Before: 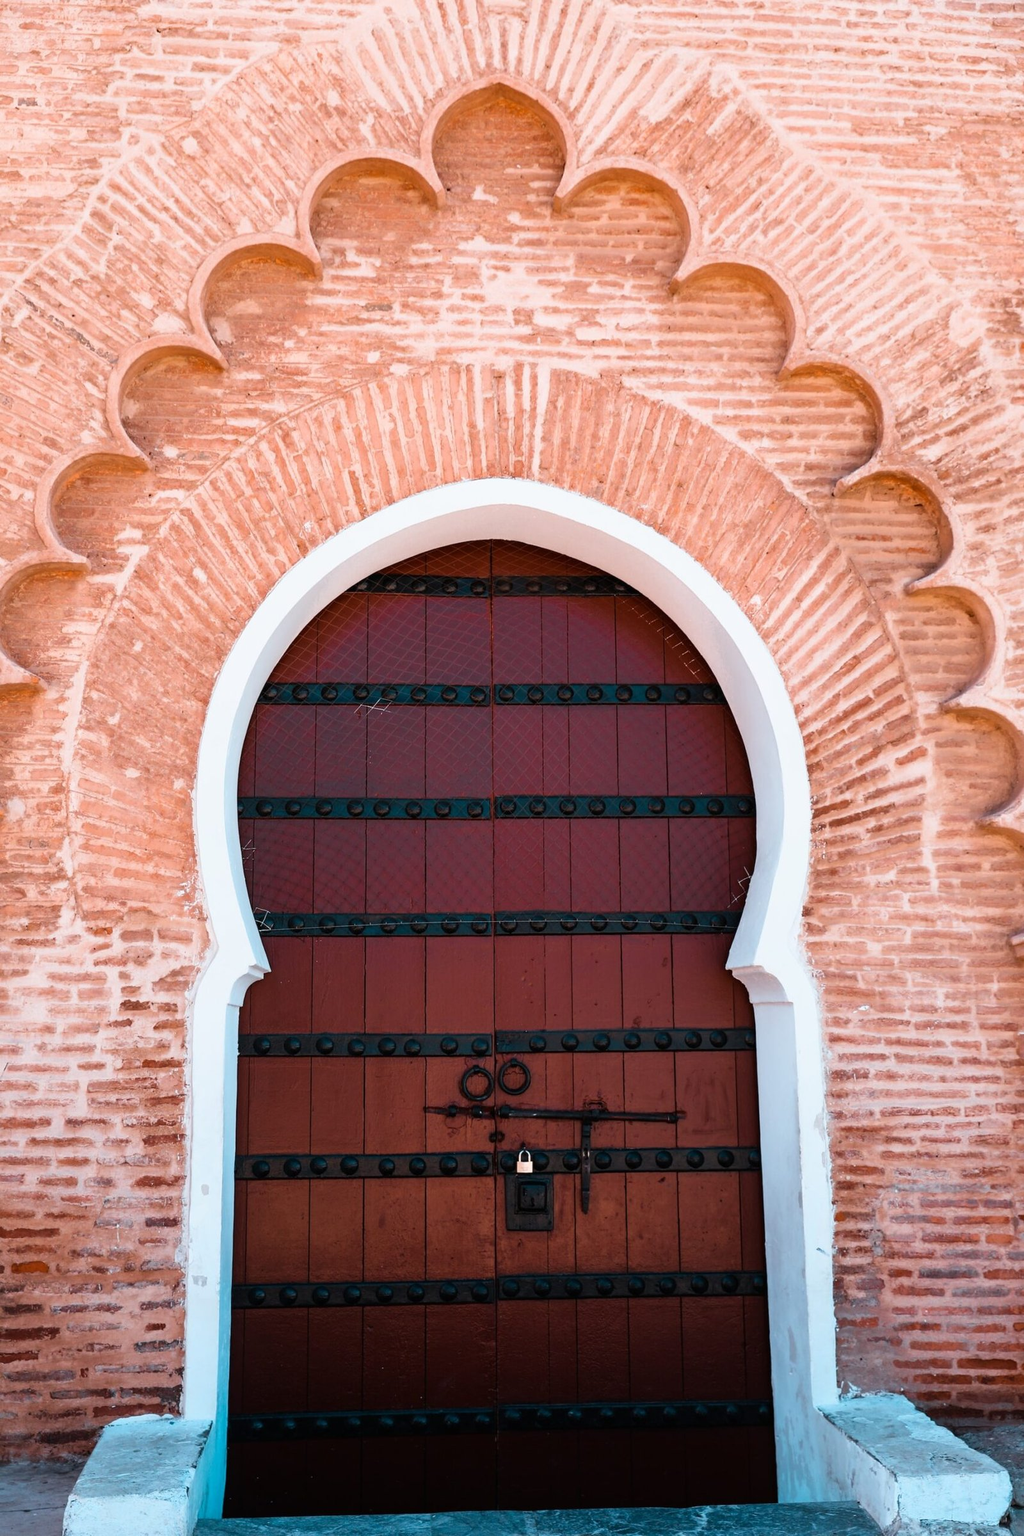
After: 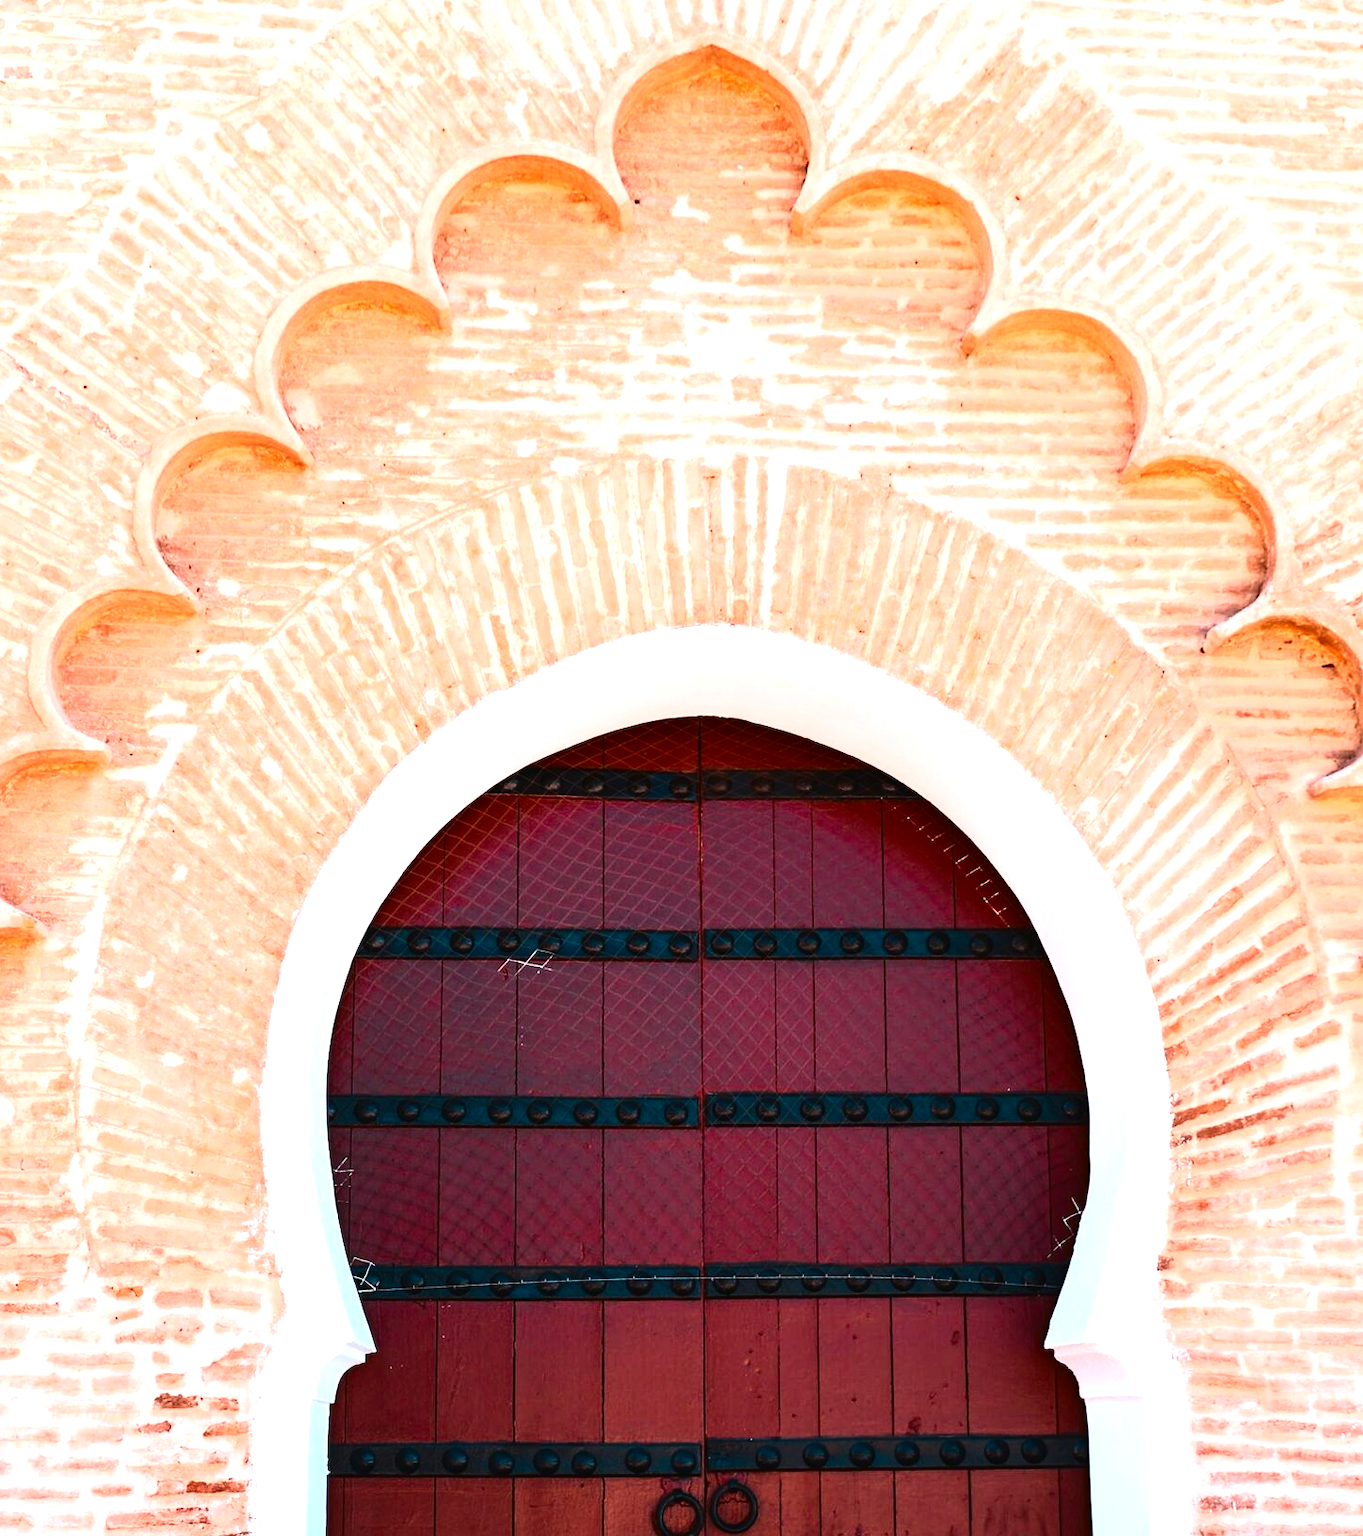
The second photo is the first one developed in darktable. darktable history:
contrast brightness saturation: contrast 0.32, brightness -0.08, saturation 0.17
crop: left 1.509%, top 3.452%, right 7.696%, bottom 28.452%
exposure: black level correction -0.005, exposure 1.002 EV, compensate highlight preservation false
